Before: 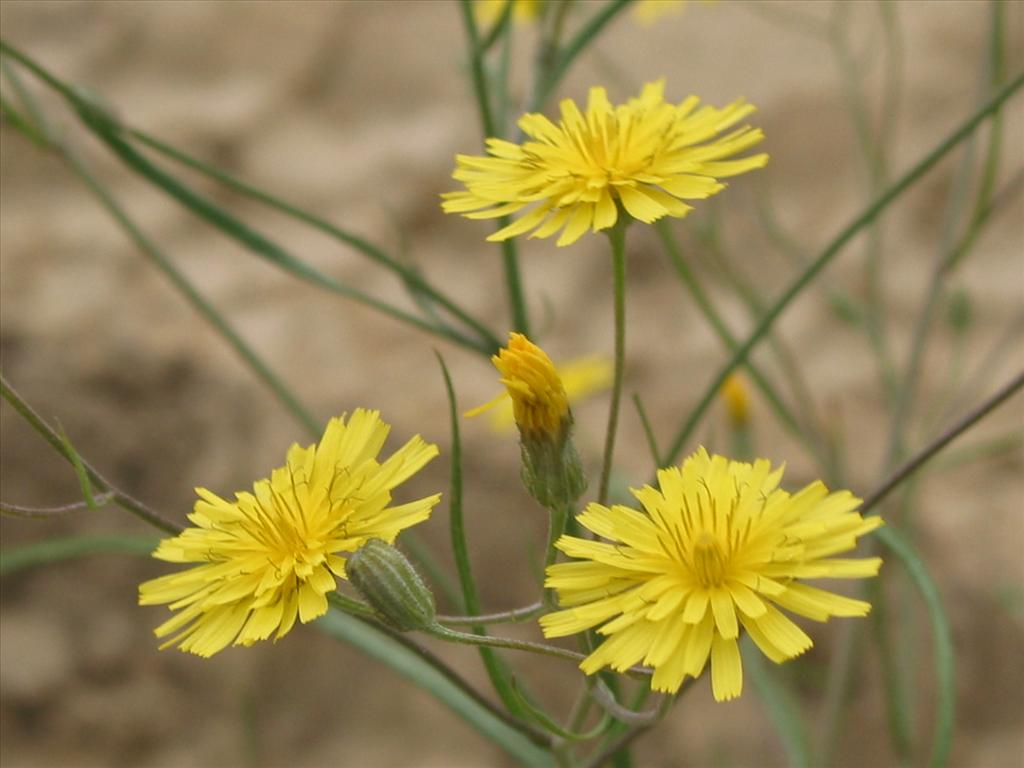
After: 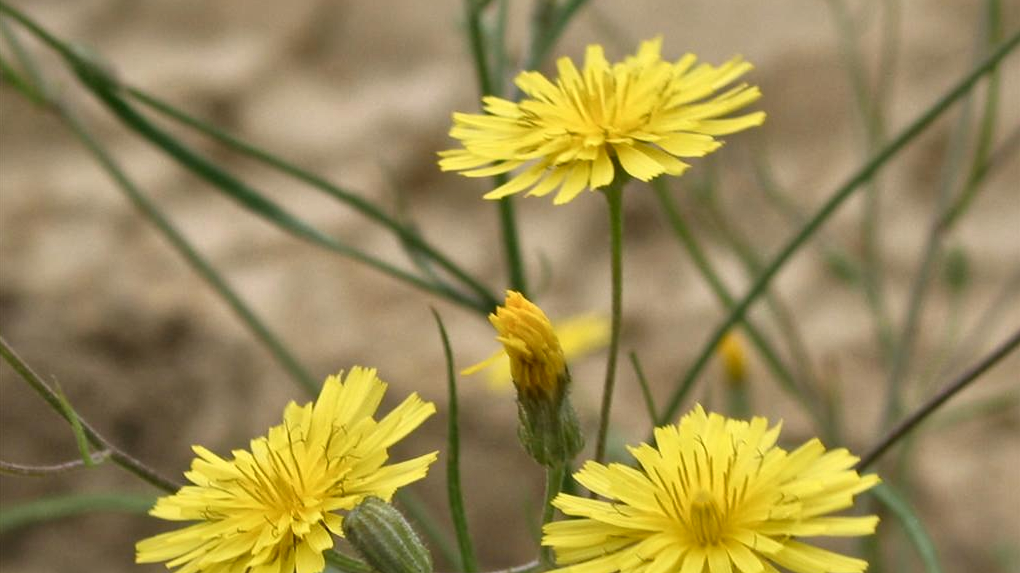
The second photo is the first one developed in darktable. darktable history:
local contrast: mode bilateral grid, contrast 50, coarseness 50, detail 150%, midtone range 0.2
crop: left 0.387%, top 5.469%, bottom 19.809%
